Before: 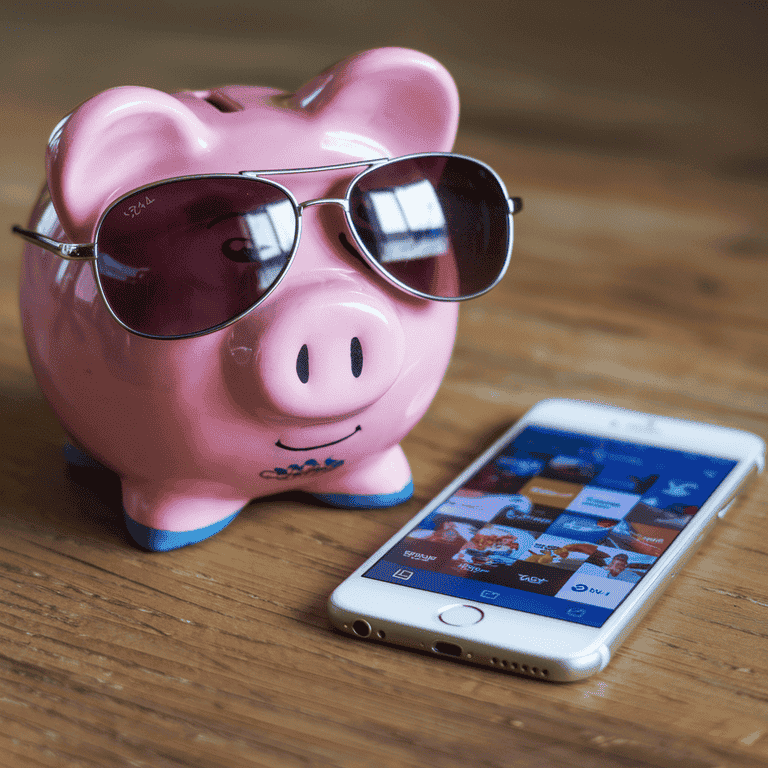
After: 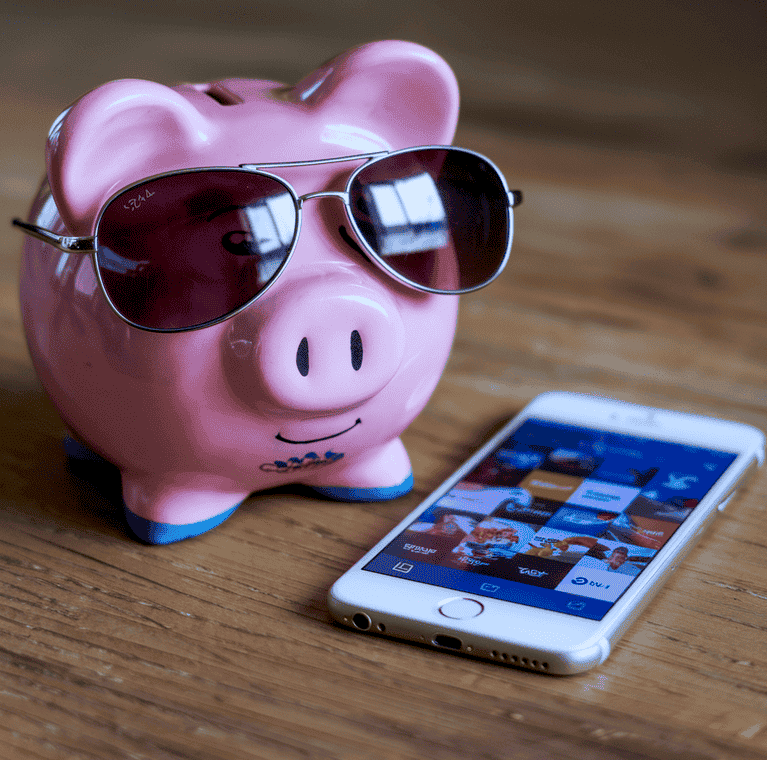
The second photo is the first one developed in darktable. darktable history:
color calibration: illuminant as shot in camera, x 0.369, y 0.382, temperature 4319.87 K, gamut compression 0.978
crop: top 0.98%, right 0.045%
exposure: black level correction 0.009, exposure -0.161 EV, compensate highlight preservation false
